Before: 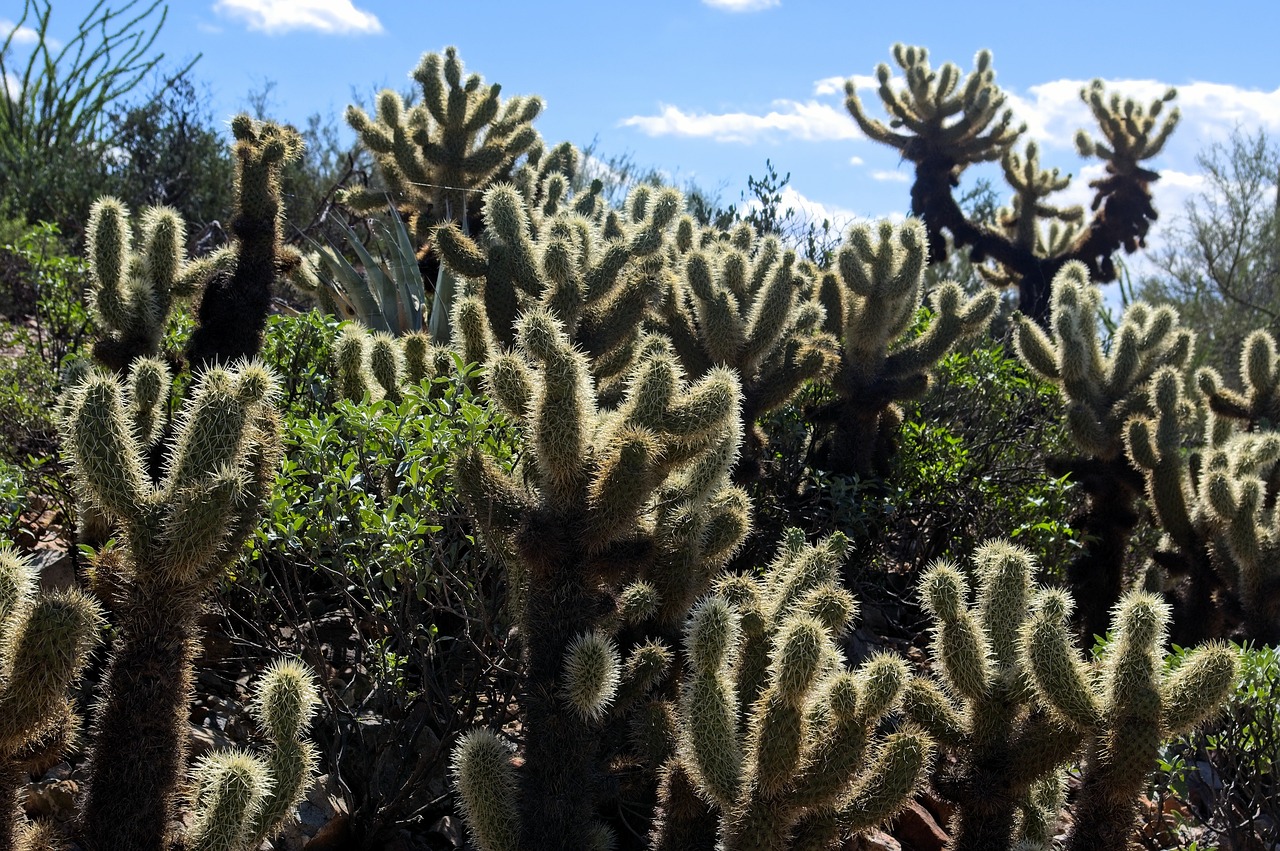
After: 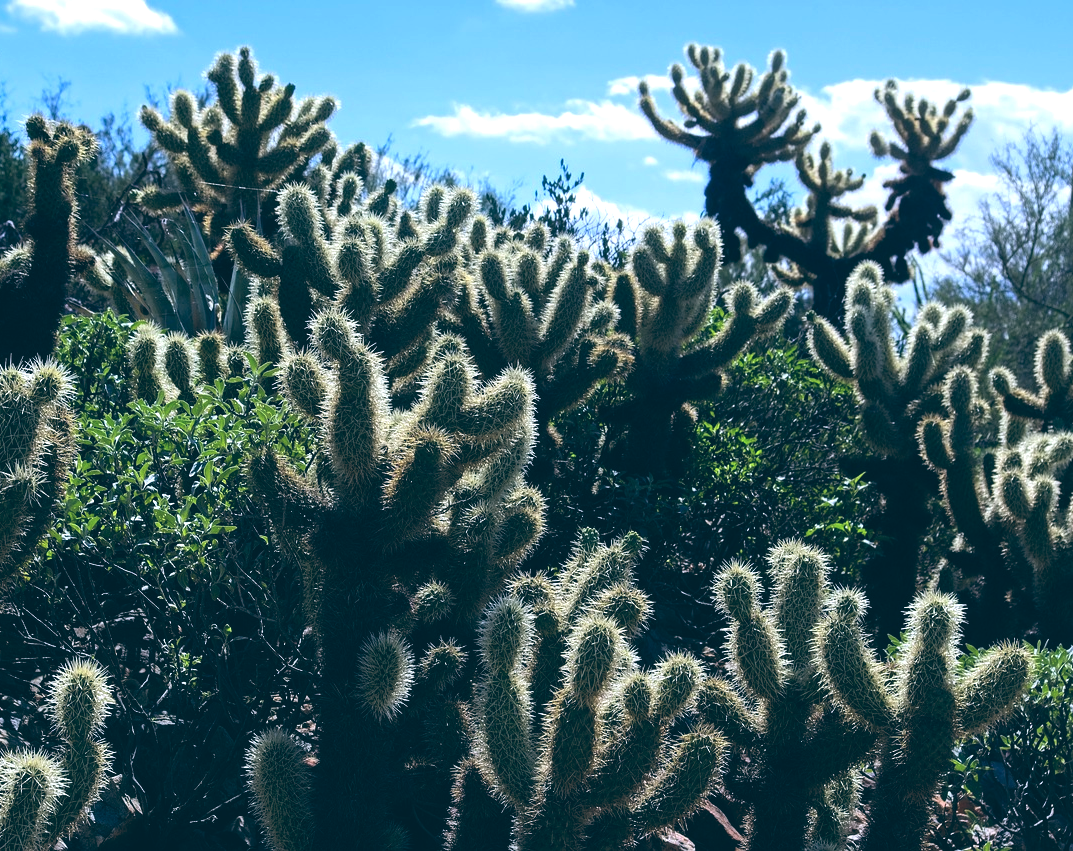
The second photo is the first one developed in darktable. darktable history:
crop: left 16.145%
exposure: compensate highlight preservation false
color calibration: illuminant as shot in camera, x 0.366, y 0.378, temperature 4425.7 K, saturation algorithm version 1 (2020)
color balance: lift [1.016, 0.983, 1, 1.017], gamma [0.958, 1, 1, 1], gain [0.981, 1.007, 0.993, 1.002], input saturation 118.26%, contrast 13.43%, contrast fulcrum 21.62%, output saturation 82.76%
